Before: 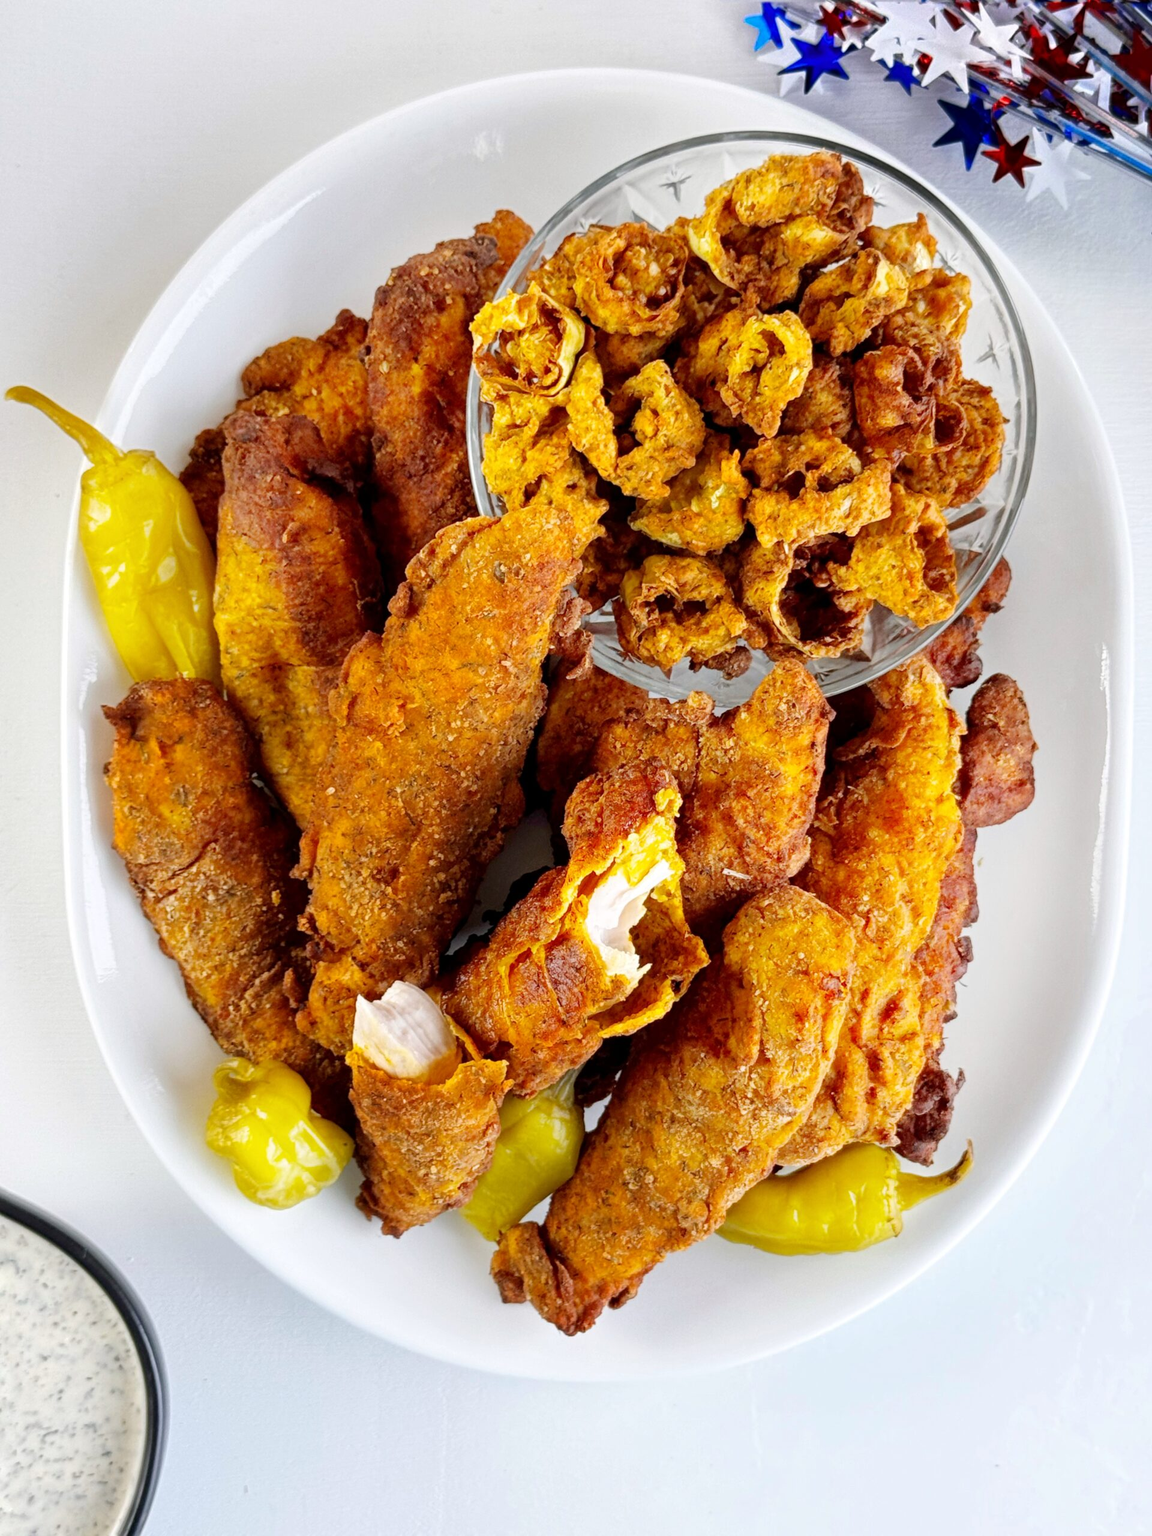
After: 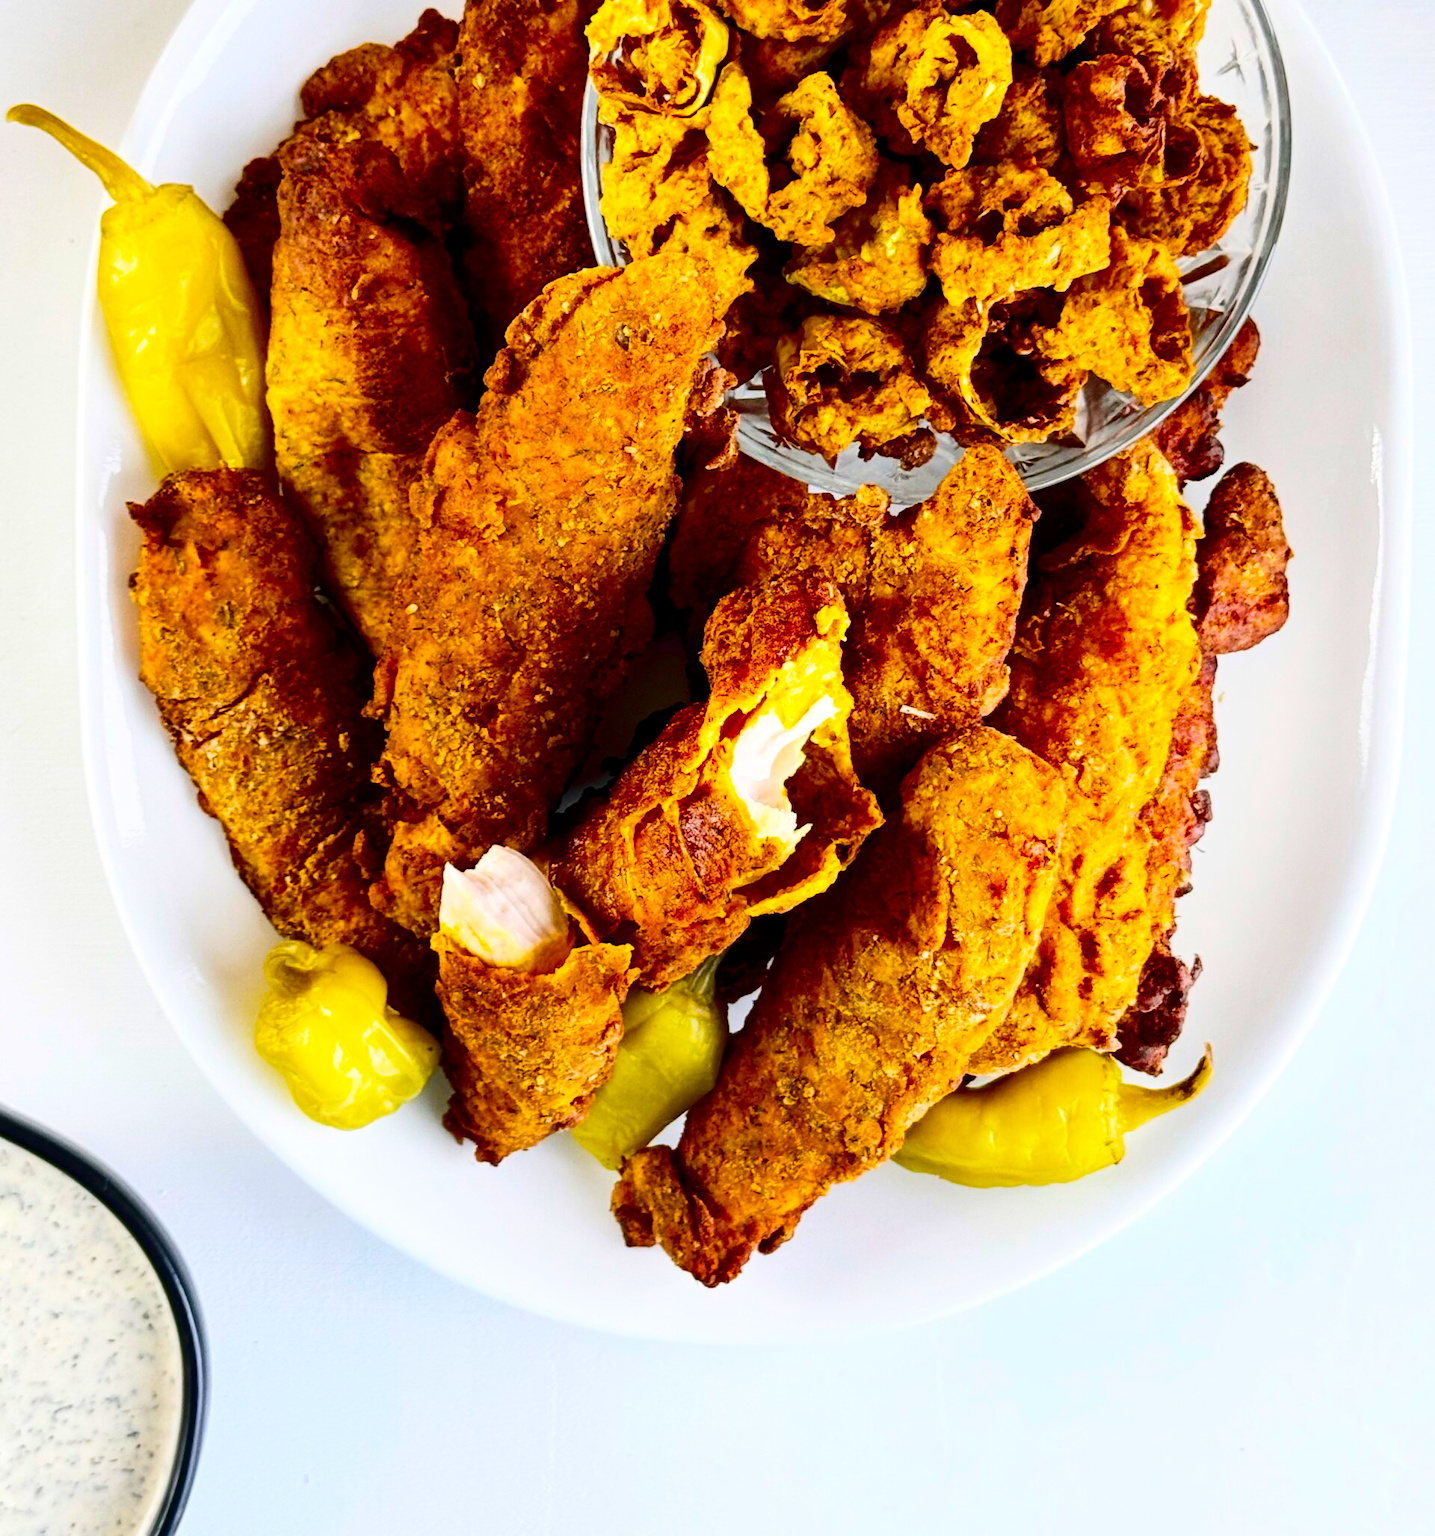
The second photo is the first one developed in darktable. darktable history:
color balance rgb: shadows lift › chroma 2.04%, shadows lift › hue 215.59°, linear chroma grading › global chroma 10.526%, perceptual saturation grading › global saturation 31.322%
contrast brightness saturation: contrast 0.317, brightness -0.078, saturation 0.174
crop and rotate: top 19.721%
